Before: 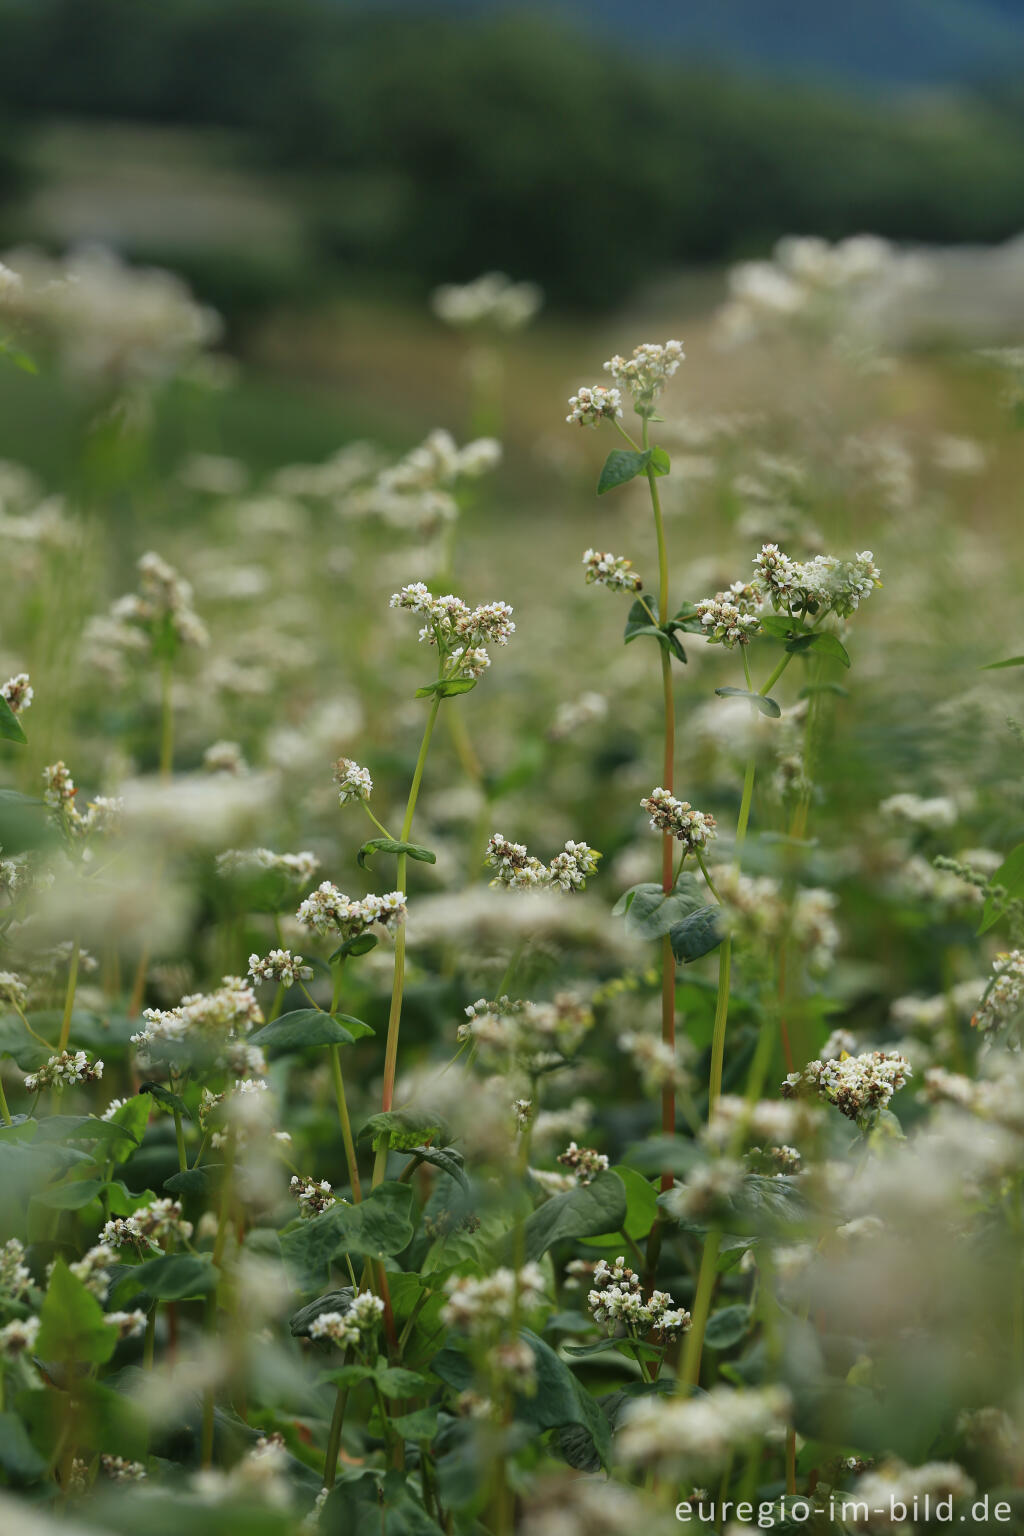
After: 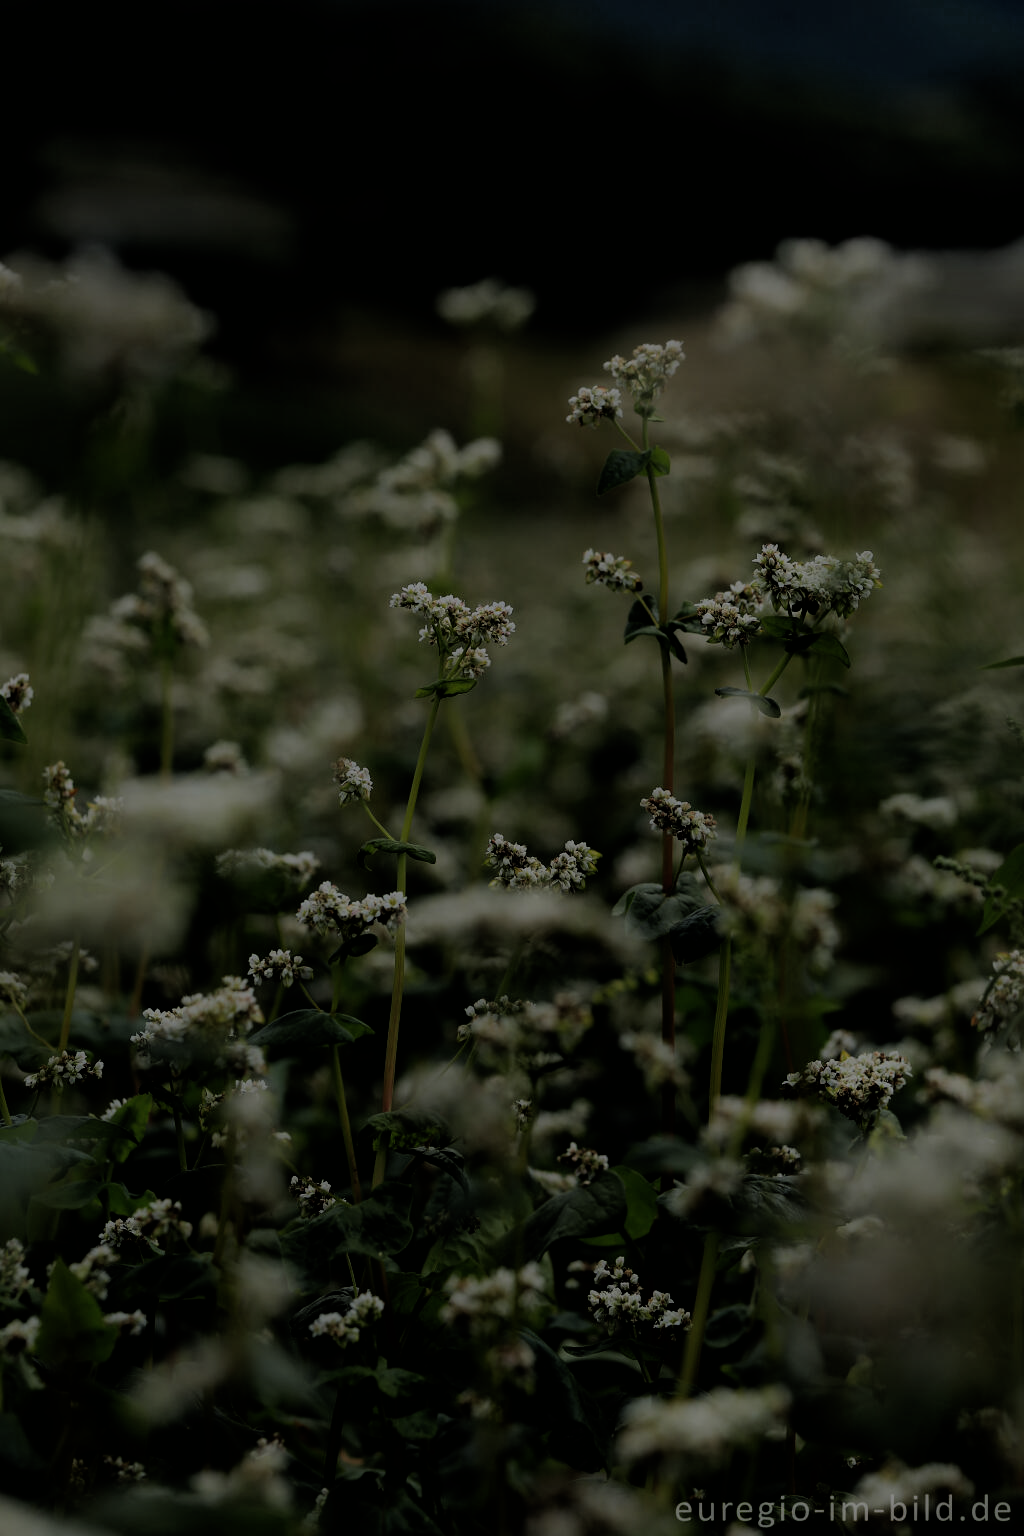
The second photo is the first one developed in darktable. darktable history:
filmic rgb: black relative exposure -4.37 EV, white relative exposure 4.56 EV, hardness 2.37, contrast 1.056, color science v6 (2022)
levels: black 3.89%
tone equalizer: -8 EV -2 EV, -7 EV -1.98 EV, -6 EV -1.99 EV, -5 EV -2 EV, -4 EV -1.99 EV, -3 EV -1.99 EV, -2 EV -1.98 EV, -1 EV -1.61 EV, +0 EV -1.98 EV, mask exposure compensation -0.493 EV
